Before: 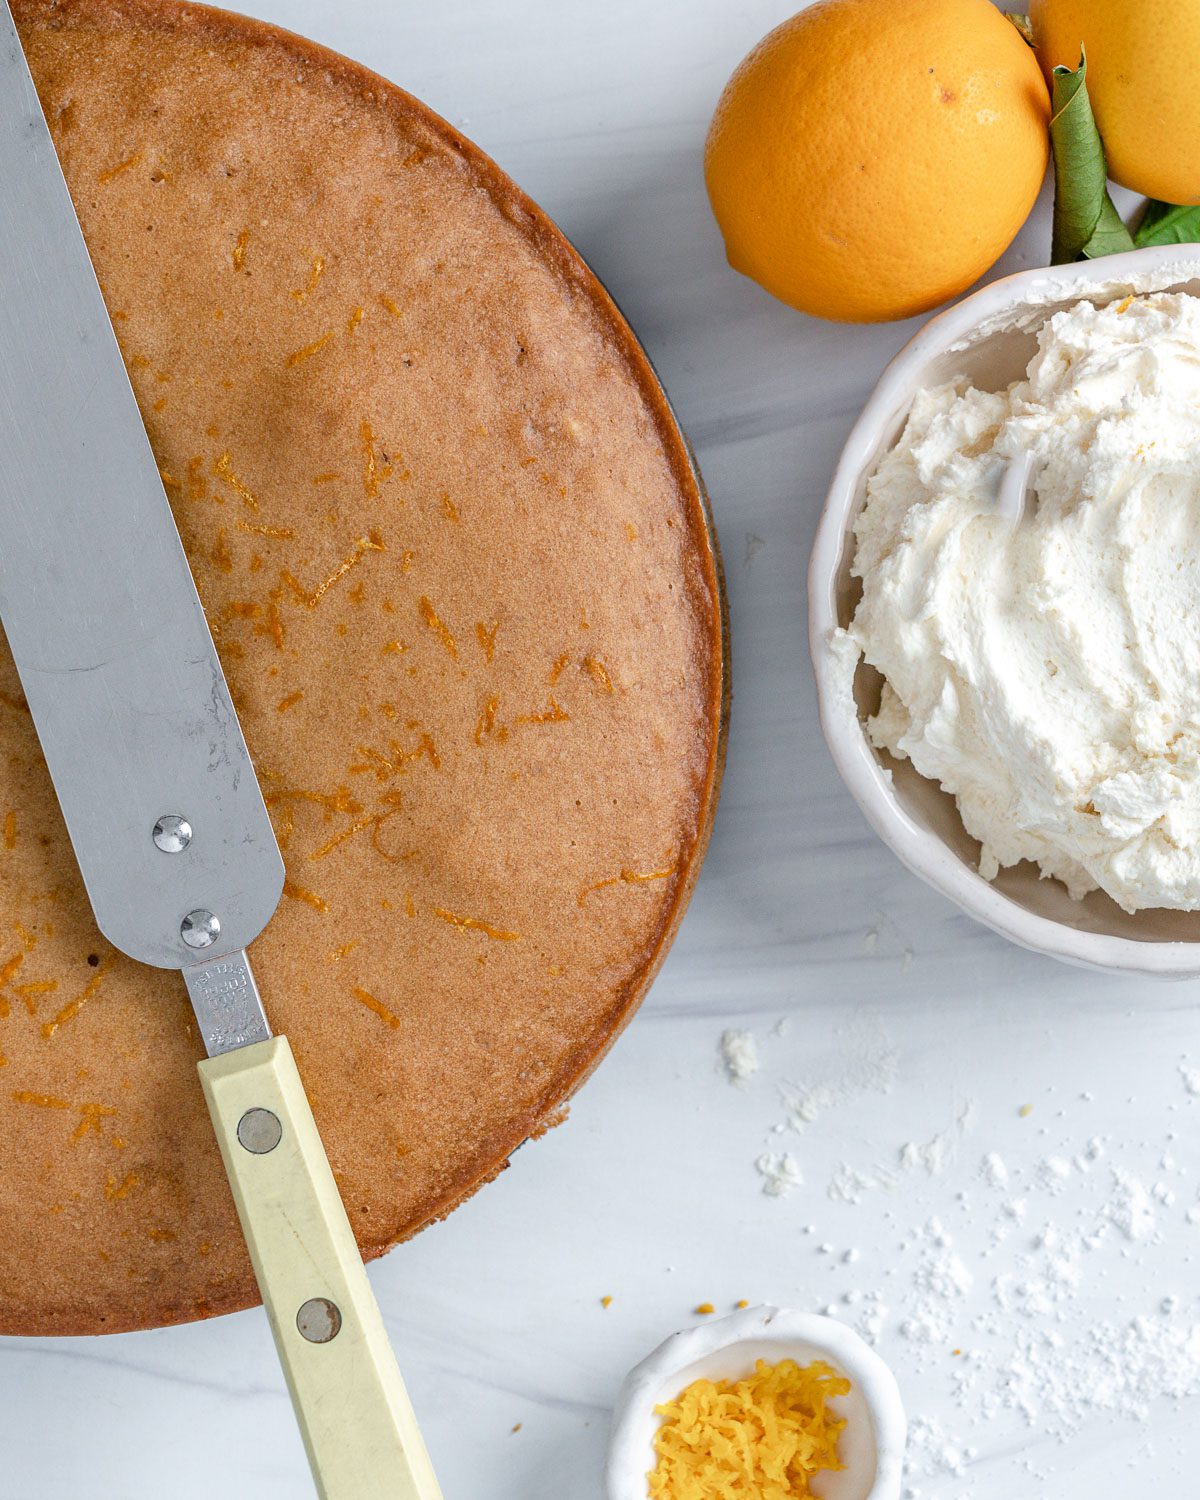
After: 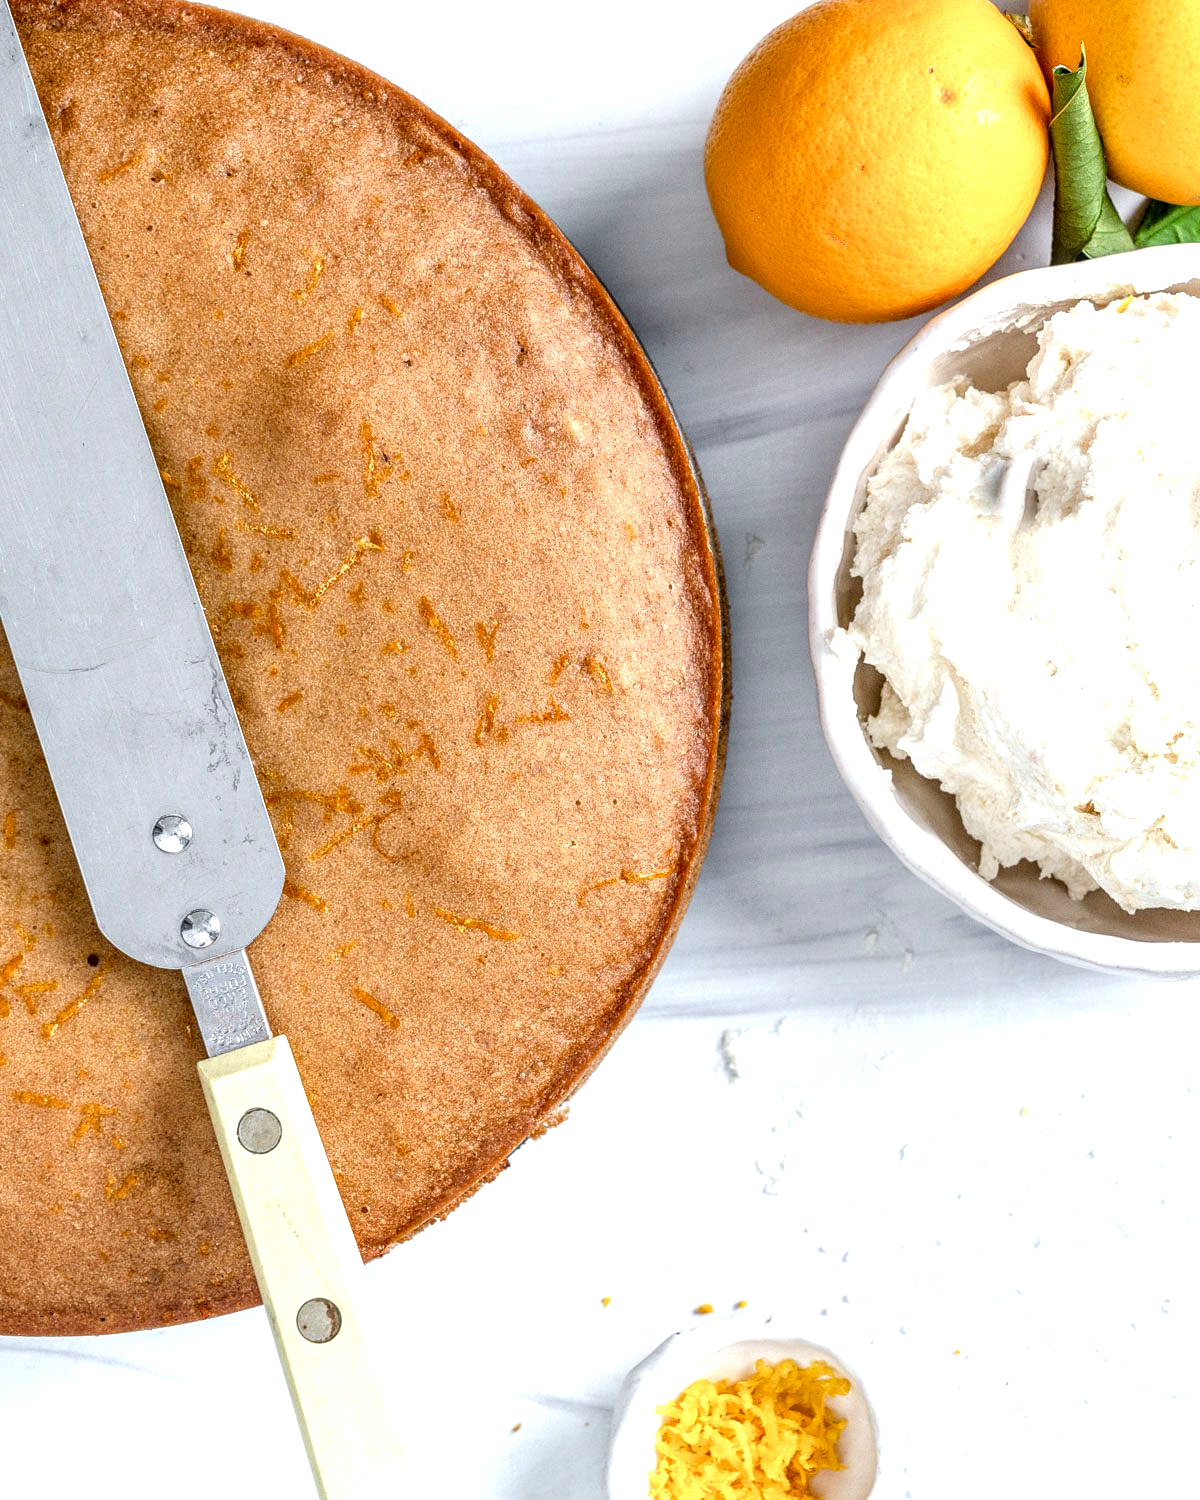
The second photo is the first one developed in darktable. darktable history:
exposure: black level correction 0, exposure 0.7 EV, compensate exposure bias true, compensate highlight preservation false
local contrast: detail 150%
